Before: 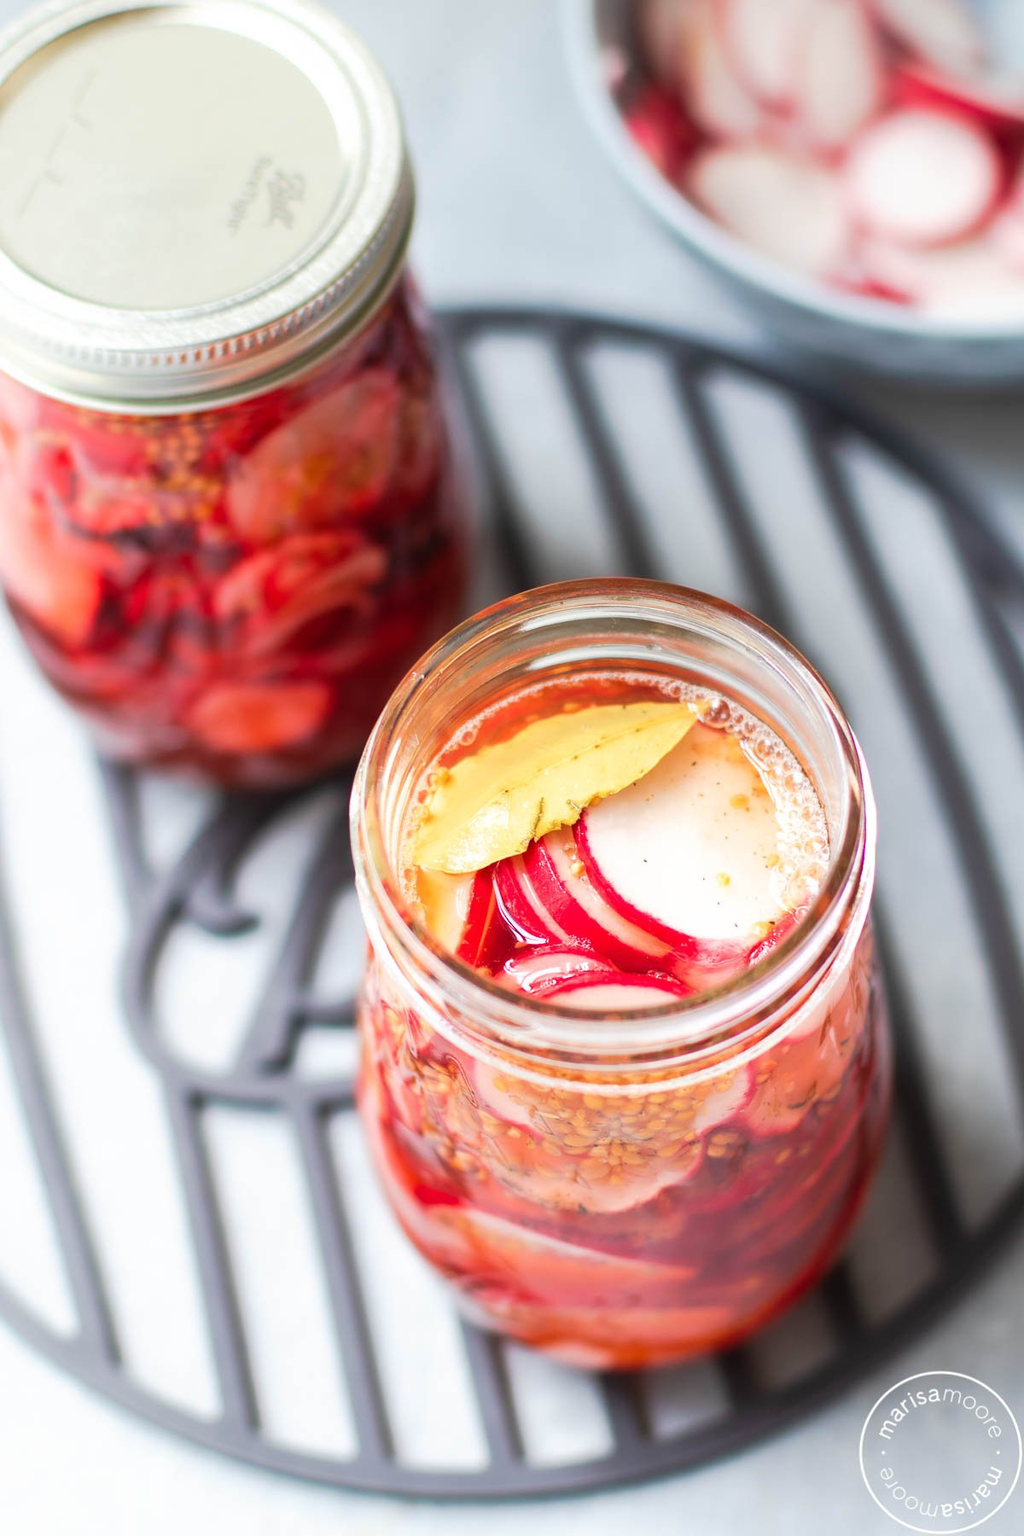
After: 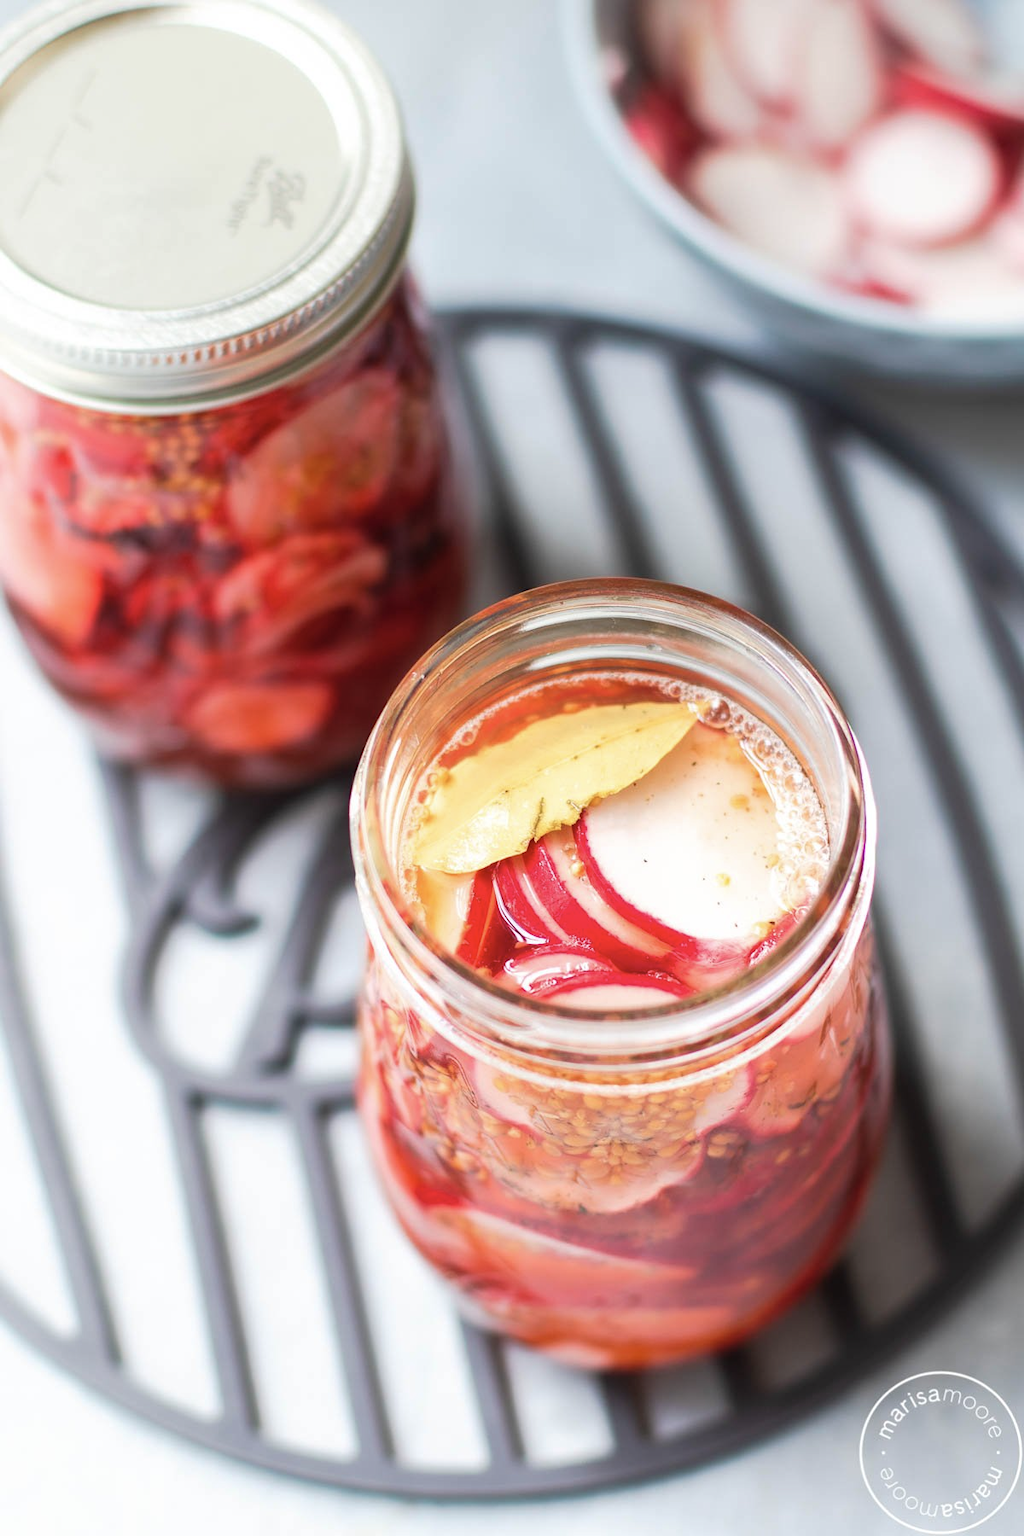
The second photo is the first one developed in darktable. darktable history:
color zones: curves: ch0 [(0, 0.5) (0.143, 0.5) (0.286, 0.5) (0.429, 0.504) (0.571, 0.5) (0.714, 0.509) (0.857, 0.5) (1, 0.5)]; ch1 [(0, 0.425) (0.143, 0.425) (0.286, 0.375) (0.429, 0.405) (0.571, 0.5) (0.714, 0.47) (0.857, 0.425) (1, 0.435)]; ch2 [(0, 0.5) (0.143, 0.5) (0.286, 0.5) (0.429, 0.517) (0.571, 0.5) (0.714, 0.51) (0.857, 0.5) (1, 0.5)]
